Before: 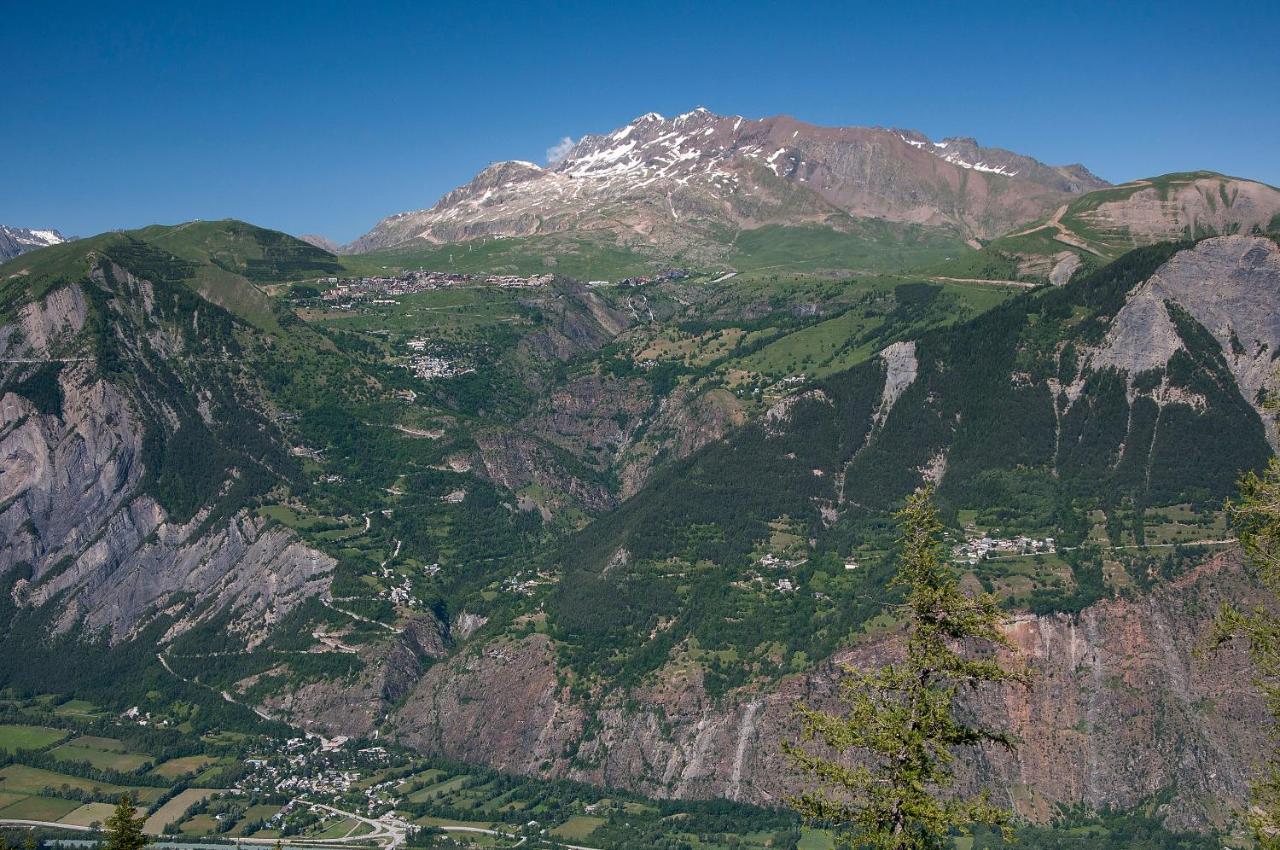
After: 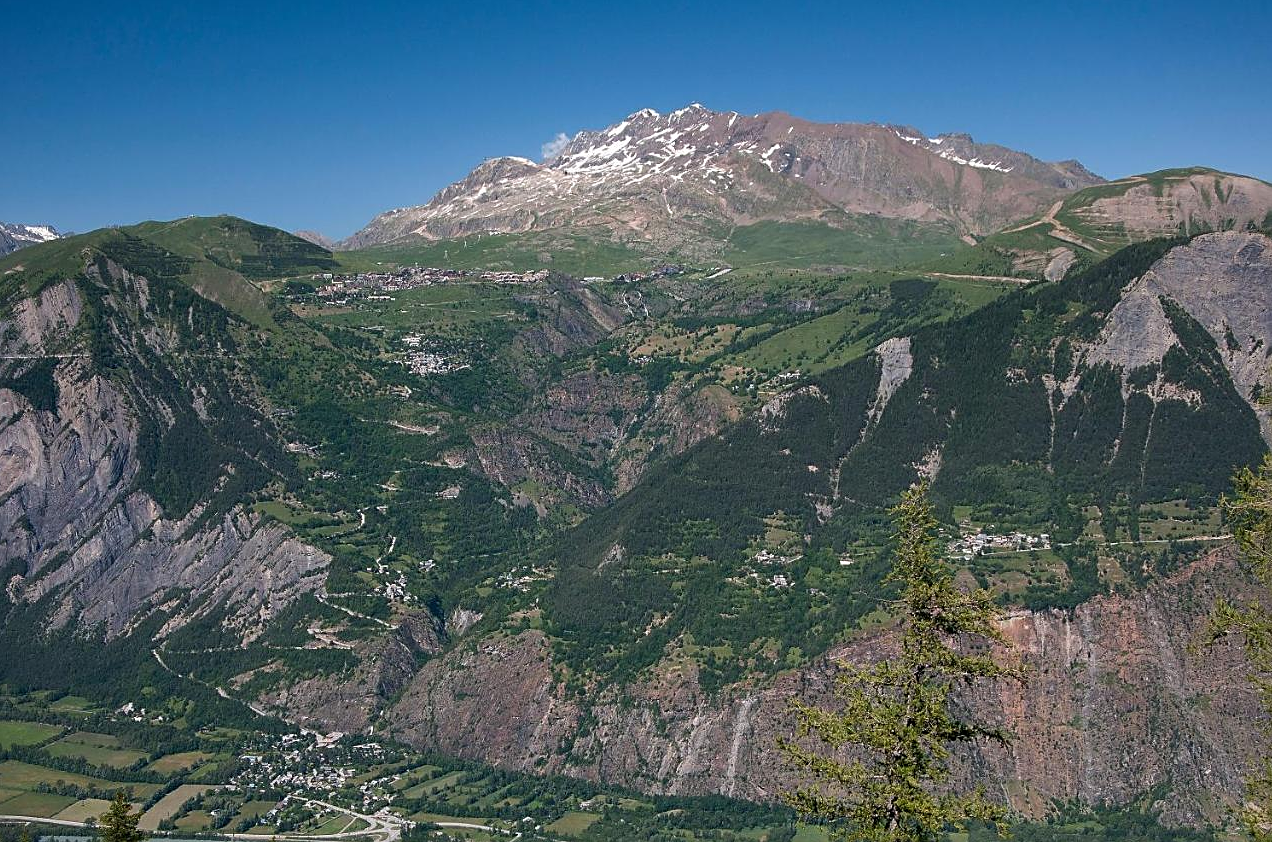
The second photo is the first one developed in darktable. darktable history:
crop: left 0.449%, top 0.475%, right 0.161%, bottom 0.454%
sharpen: on, module defaults
